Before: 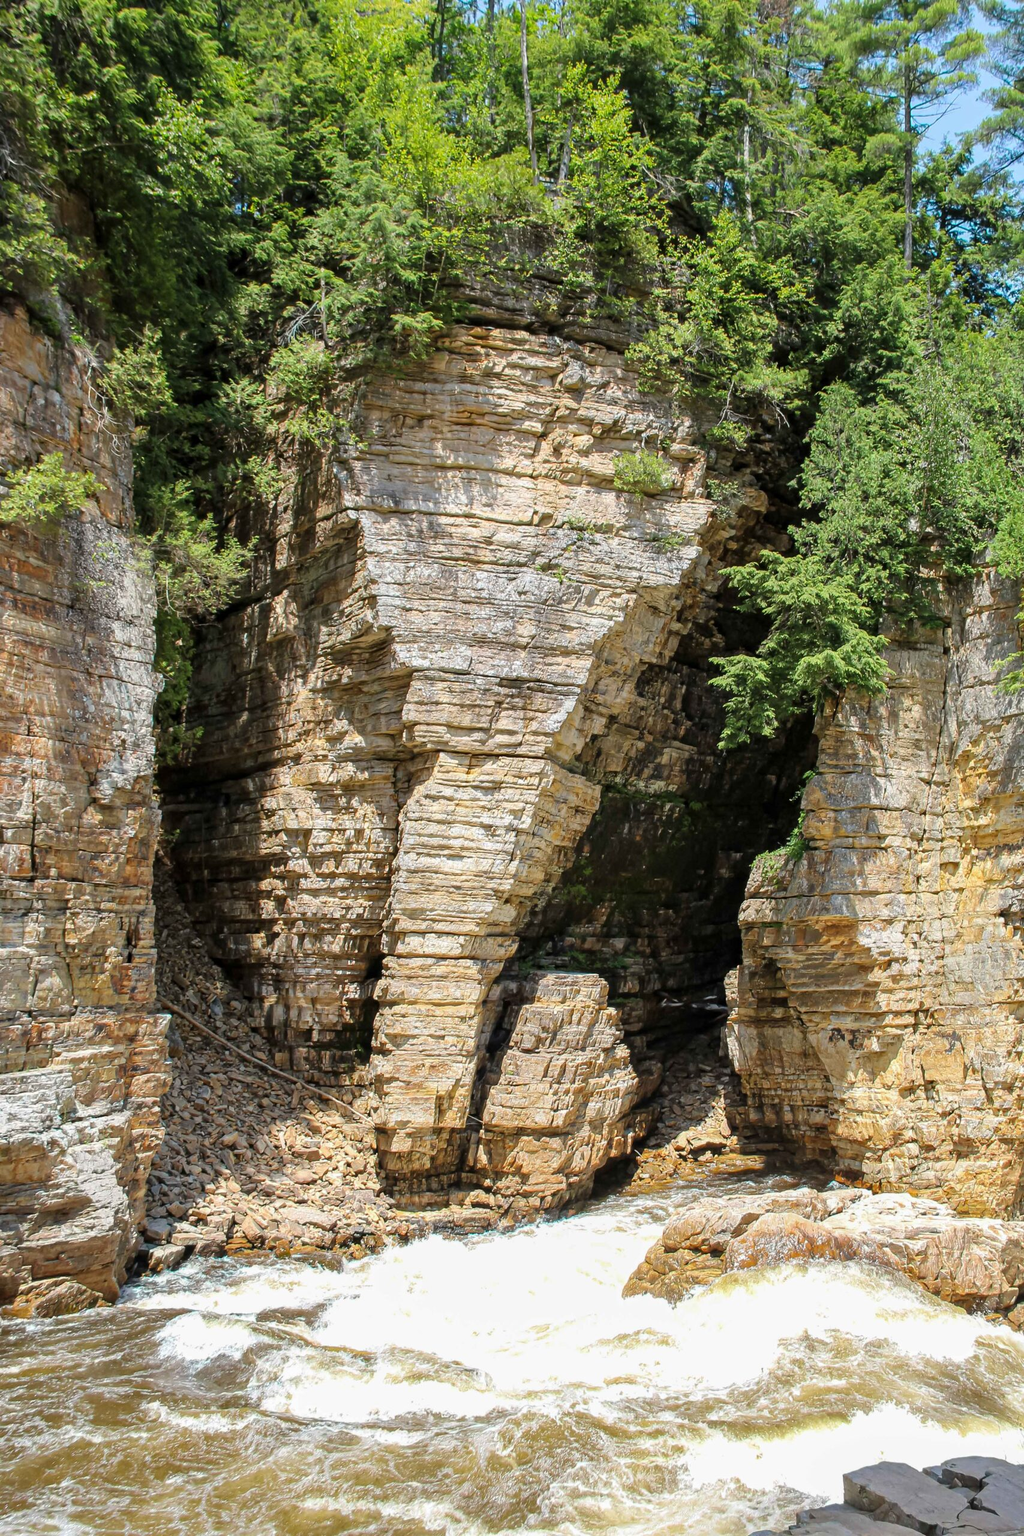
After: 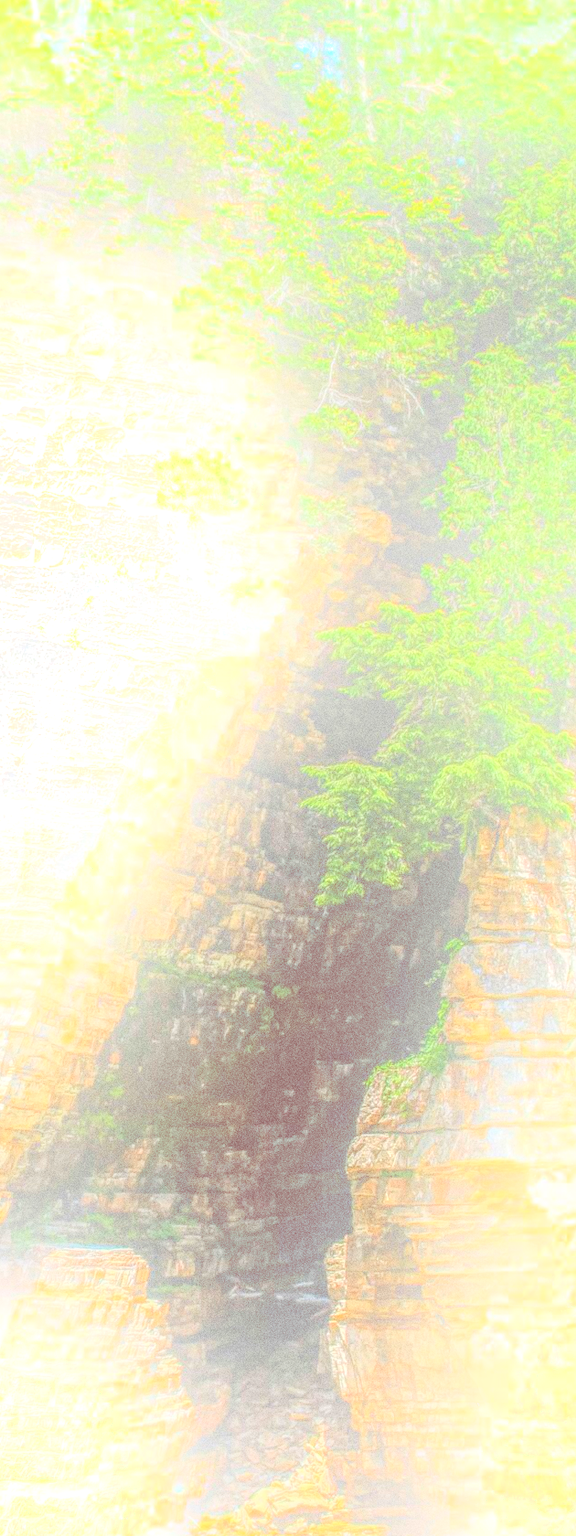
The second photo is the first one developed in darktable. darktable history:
bloom: size 25%, threshold 5%, strength 90%
crop and rotate: left 49.936%, top 10.094%, right 13.136%, bottom 24.256%
exposure: exposure 0.559 EV, compensate highlight preservation false
local contrast: highlights 0%, shadows 0%, detail 200%, midtone range 0.25
tone equalizer: on, module defaults
split-toning: highlights › hue 187.2°, highlights › saturation 0.83, balance -68.05, compress 56.43%
grain: coarseness 0.09 ISO, strength 40%
